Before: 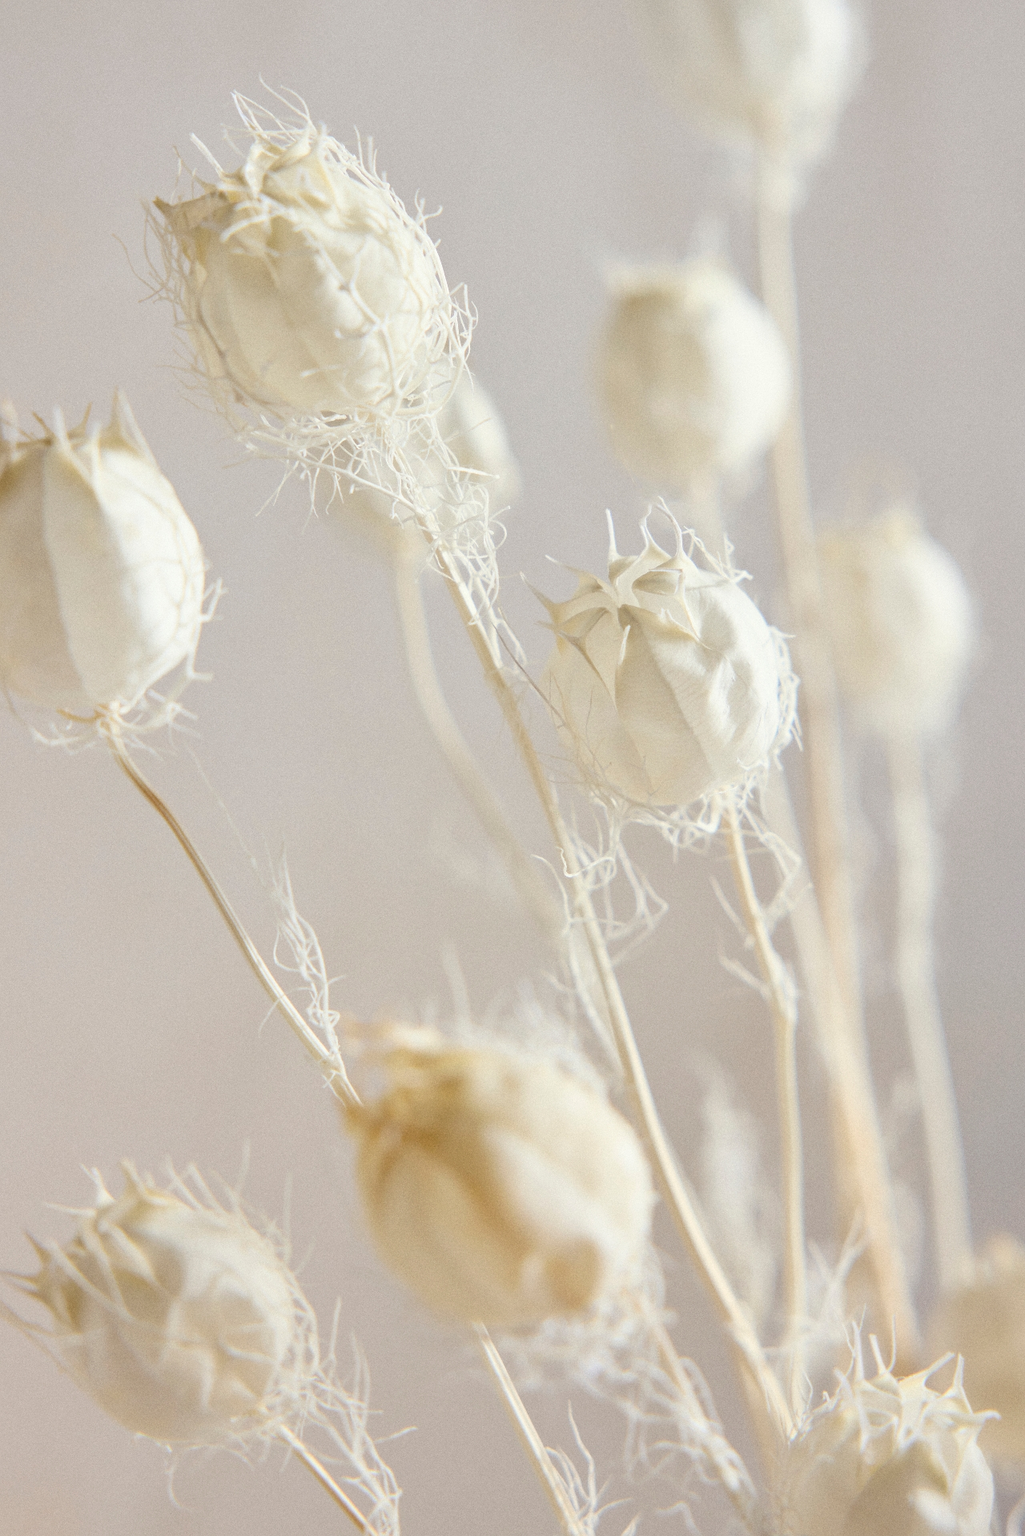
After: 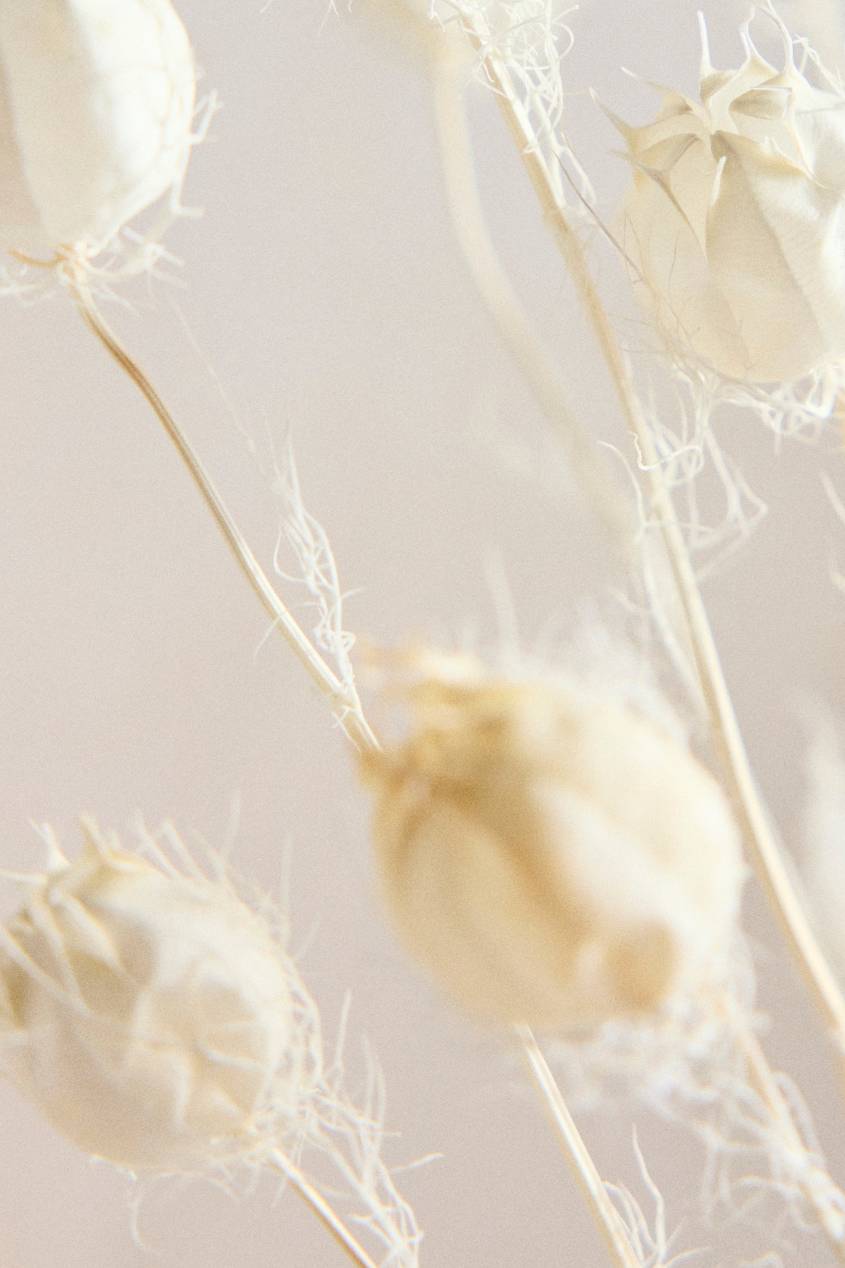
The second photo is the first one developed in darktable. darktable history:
crop and rotate: angle -0.939°, left 3.975%, top 32.273%, right 28.328%
tone curve: curves: ch0 [(0, 0) (0.004, 0.001) (0.133, 0.112) (0.325, 0.362) (0.832, 0.893) (1, 1)], color space Lab, independent channels, preserve colors none
